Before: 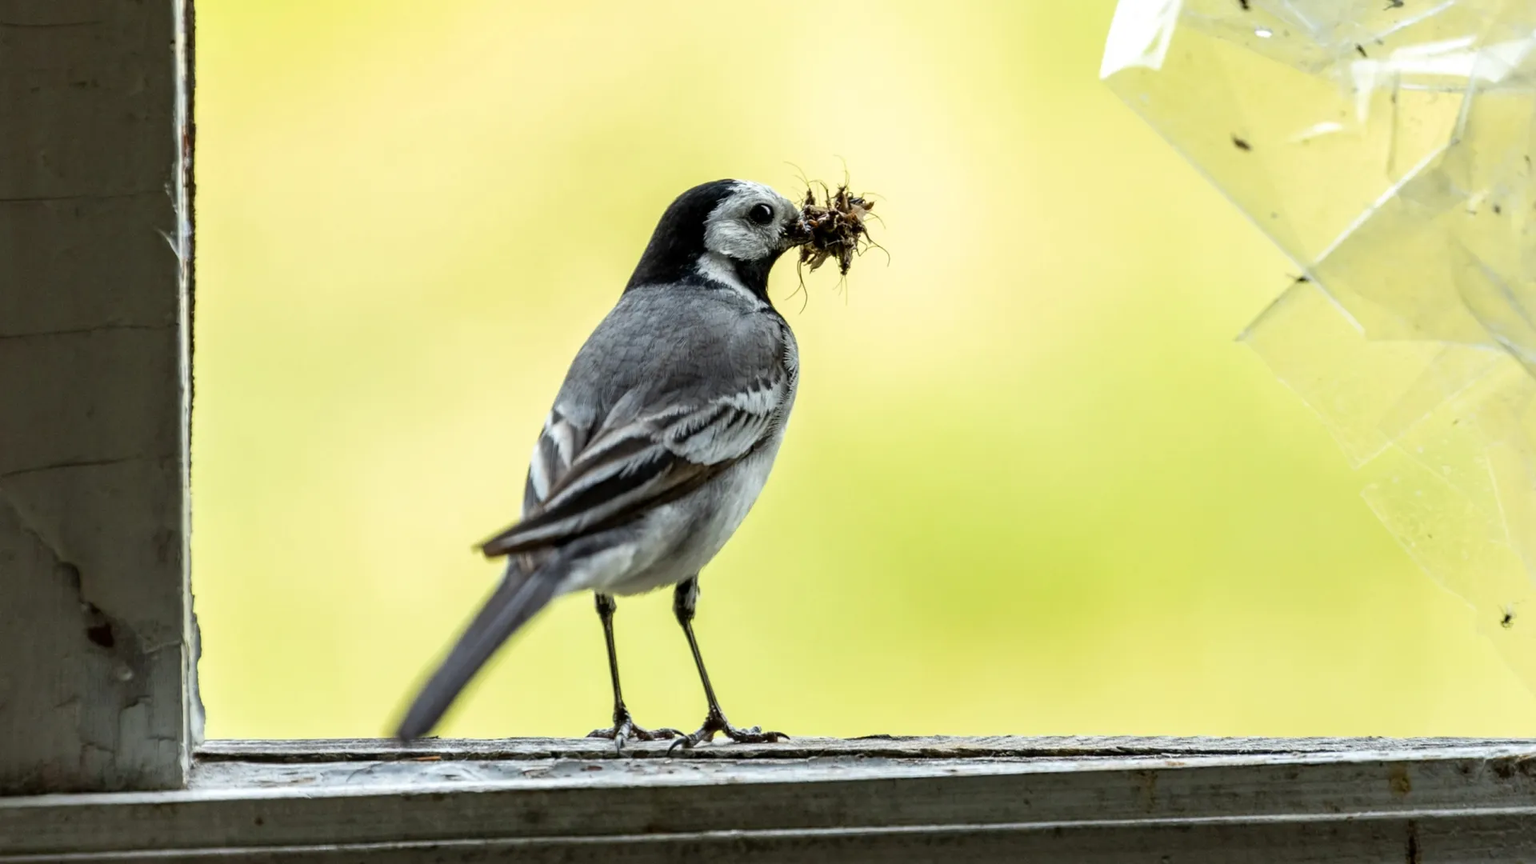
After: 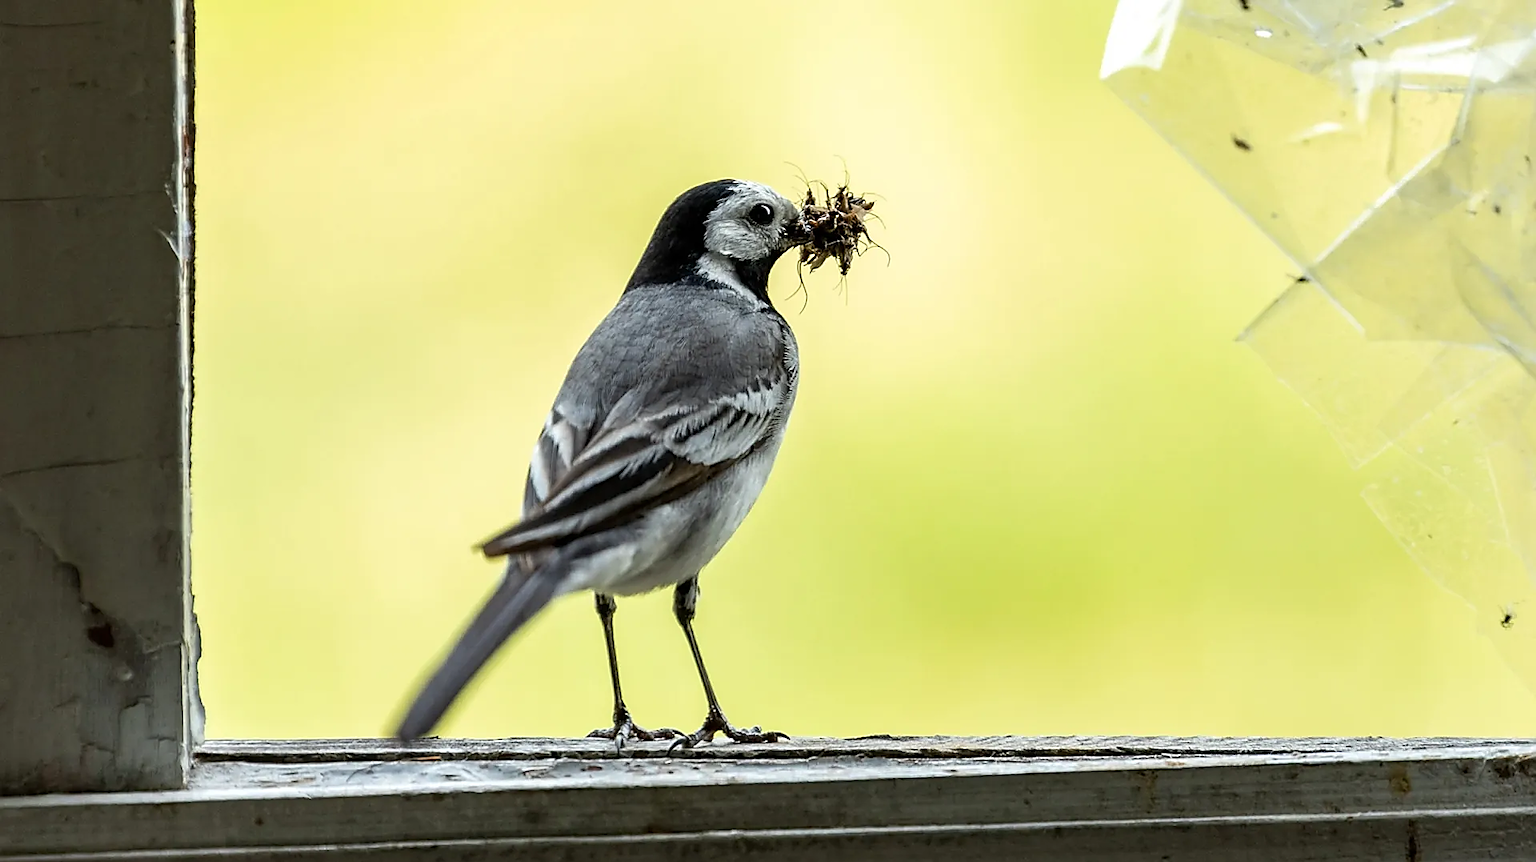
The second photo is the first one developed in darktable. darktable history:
crop: top 0.05%, bottom 0.098%
sharpen: radius 1.4, amount 1.25, threshold 0.7
